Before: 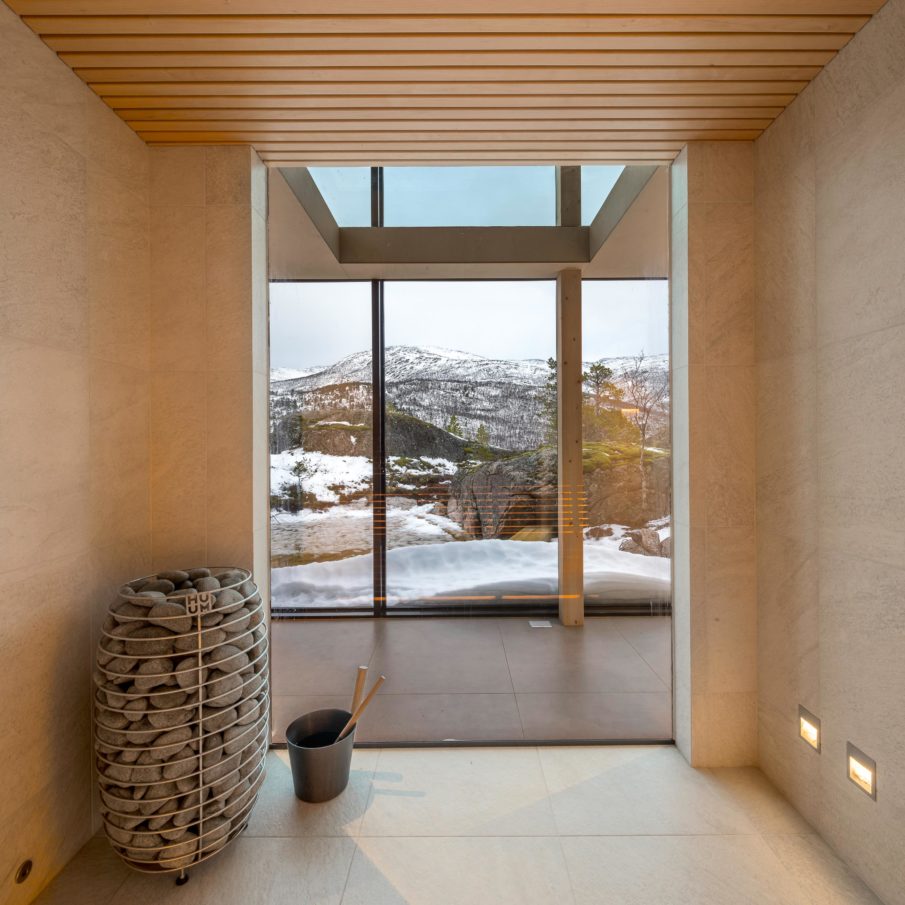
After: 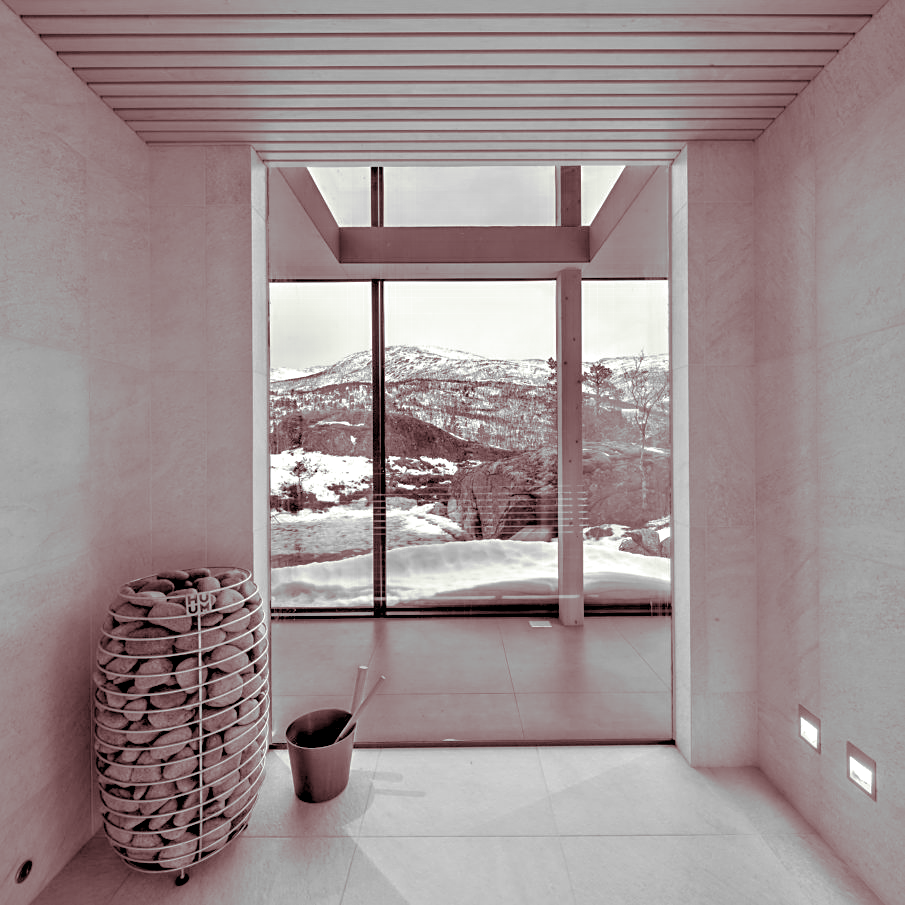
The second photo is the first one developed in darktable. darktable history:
monochrome: a 32, b 64, size 2.3
tone curve: curves: ch0 [(0, 0) (0.004, 0.008) (0.077, 0.156) (0.169, 0.29) (0.774, 0.774) (1, 1)], color space Lab, linked channels, preserve colors none
split-toning: on, module defaults | blend: blend mode overlay, opacity 85%; mask: uniform (no mask)
sharpen: on, module defaults
contrast equalizer: y [[0.513, 0.565, 0.608, 0.562, 0.512, 0.5], [0.5 ×6], [0.5, 0.5, 0.5, 0.528, 0.598, 0.658], [0 ×6], [0 ×6]]
